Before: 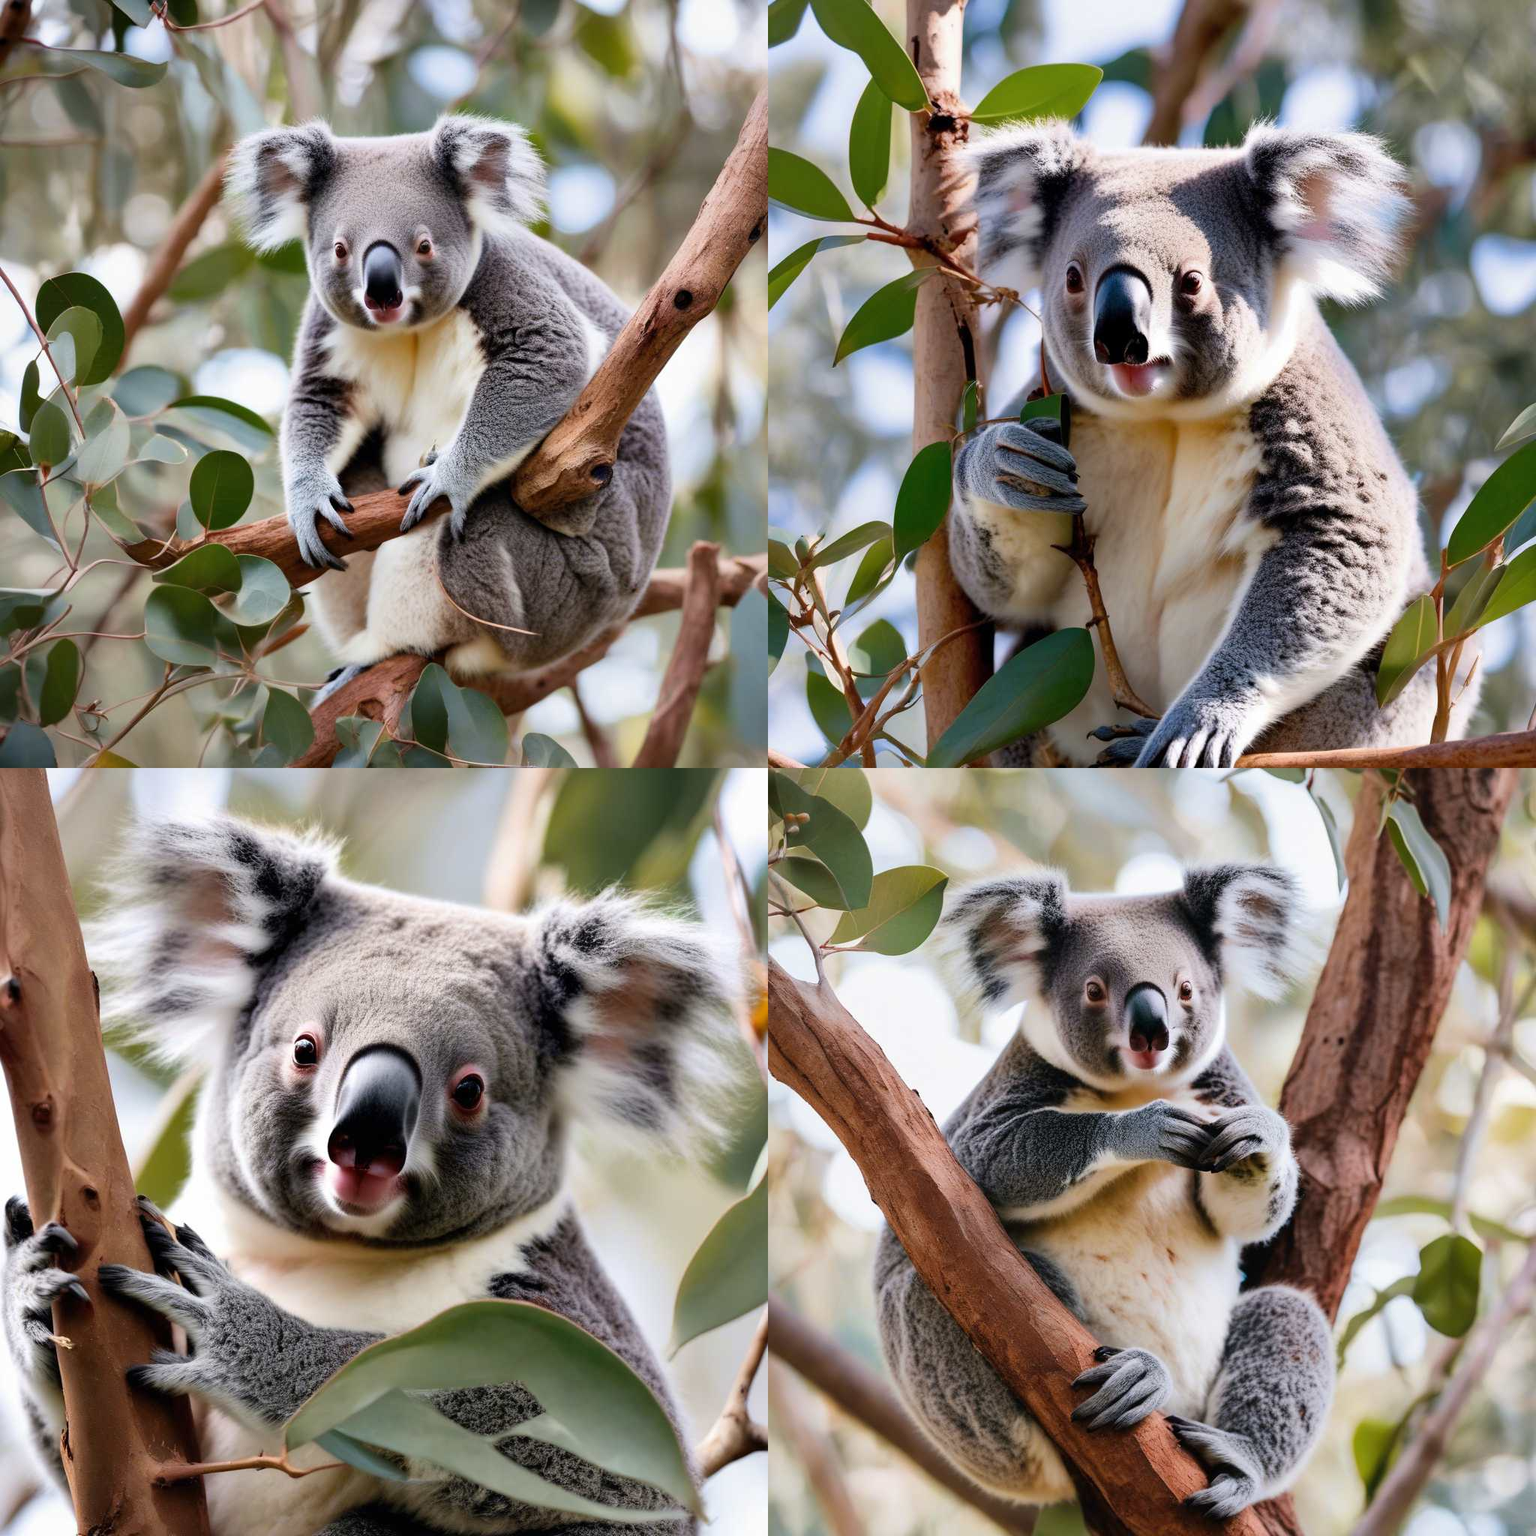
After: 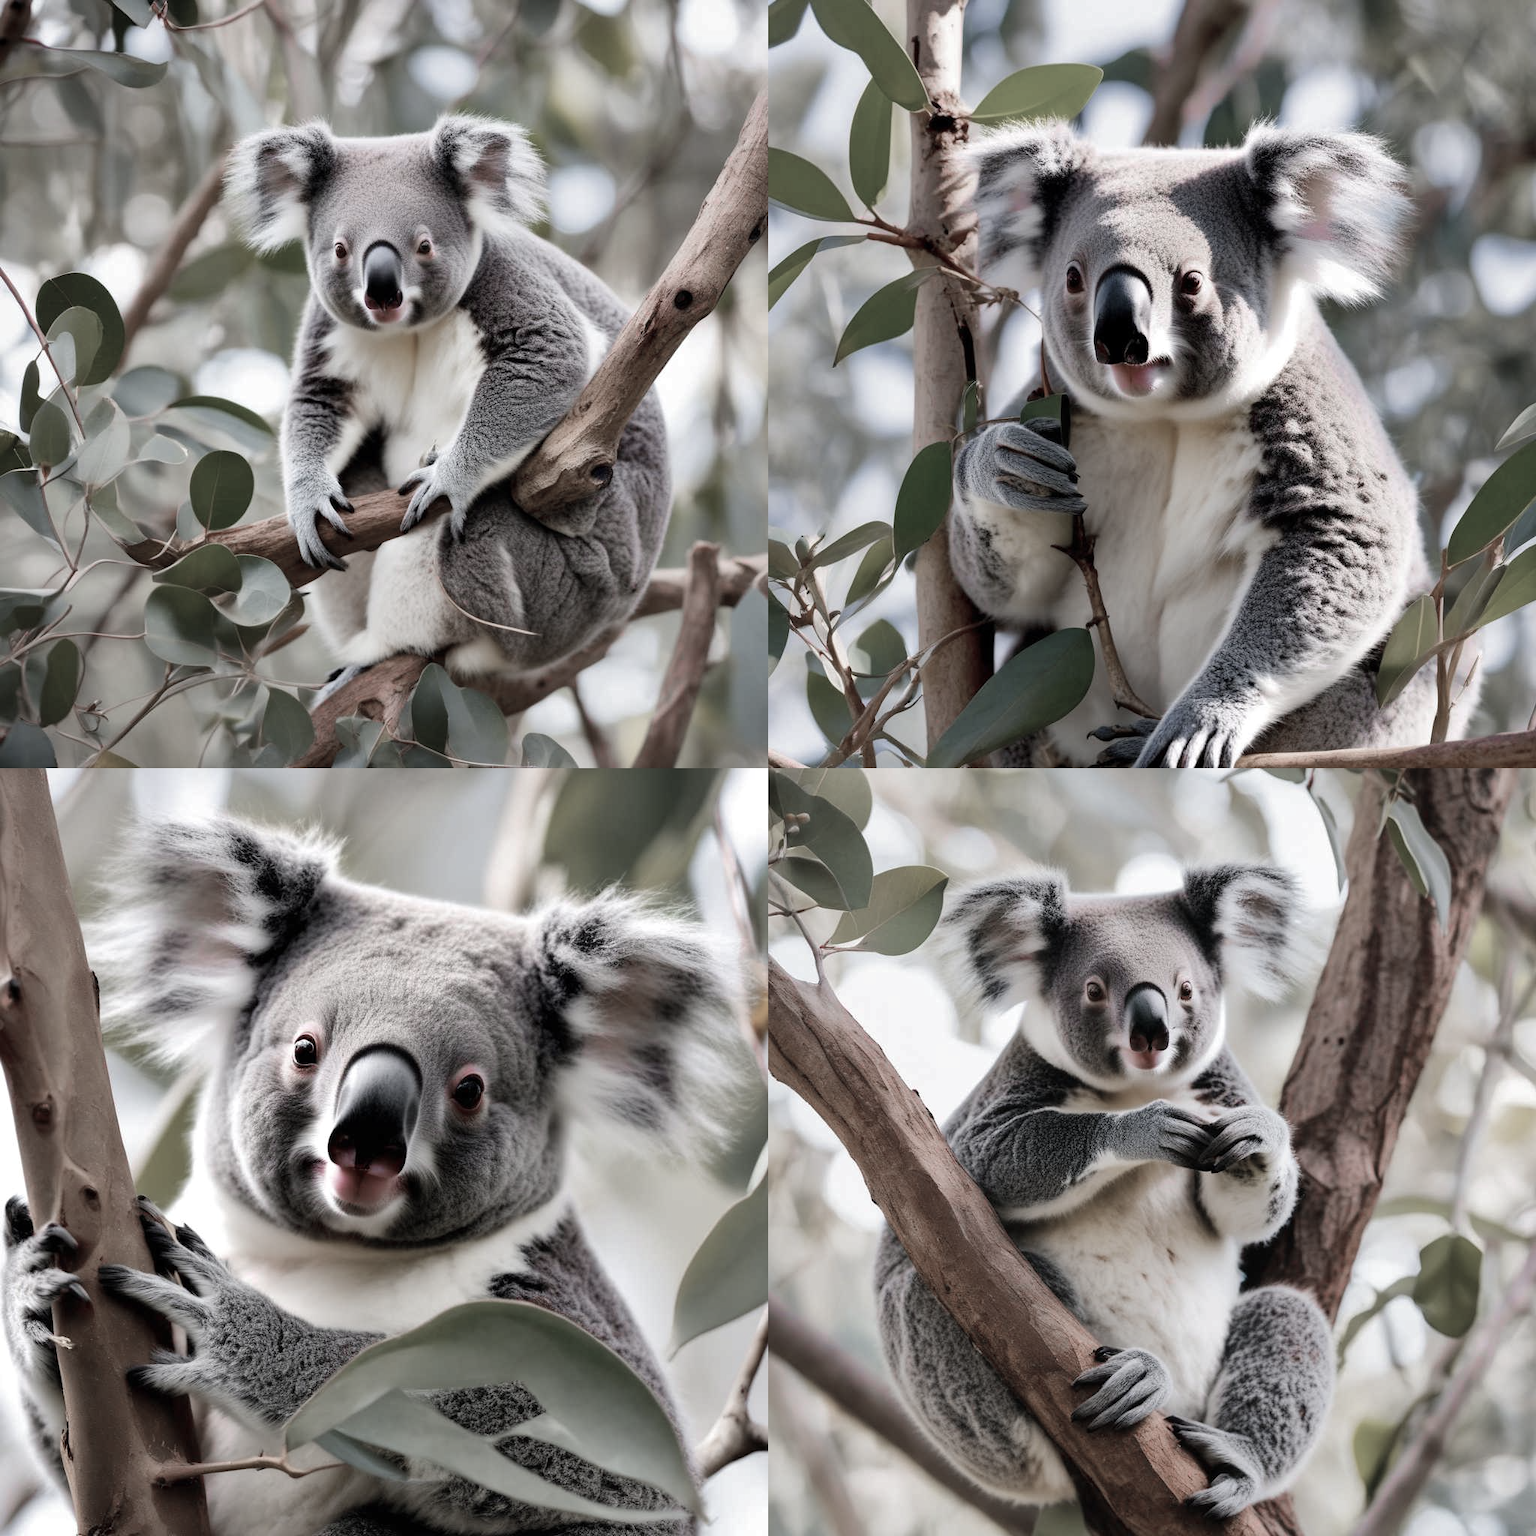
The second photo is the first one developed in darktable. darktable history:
color zones: curves: ch1 [(0, 0.34) (0.143, 0.164) (0.286, 0.152) (0.429, 0.176) (0.571, 0.173) (0.714, 0.188) (0.857, 0.199) (1, 0.34)]
shadows and highlights: shadows 10, white point adjustment 1, highlights -40
